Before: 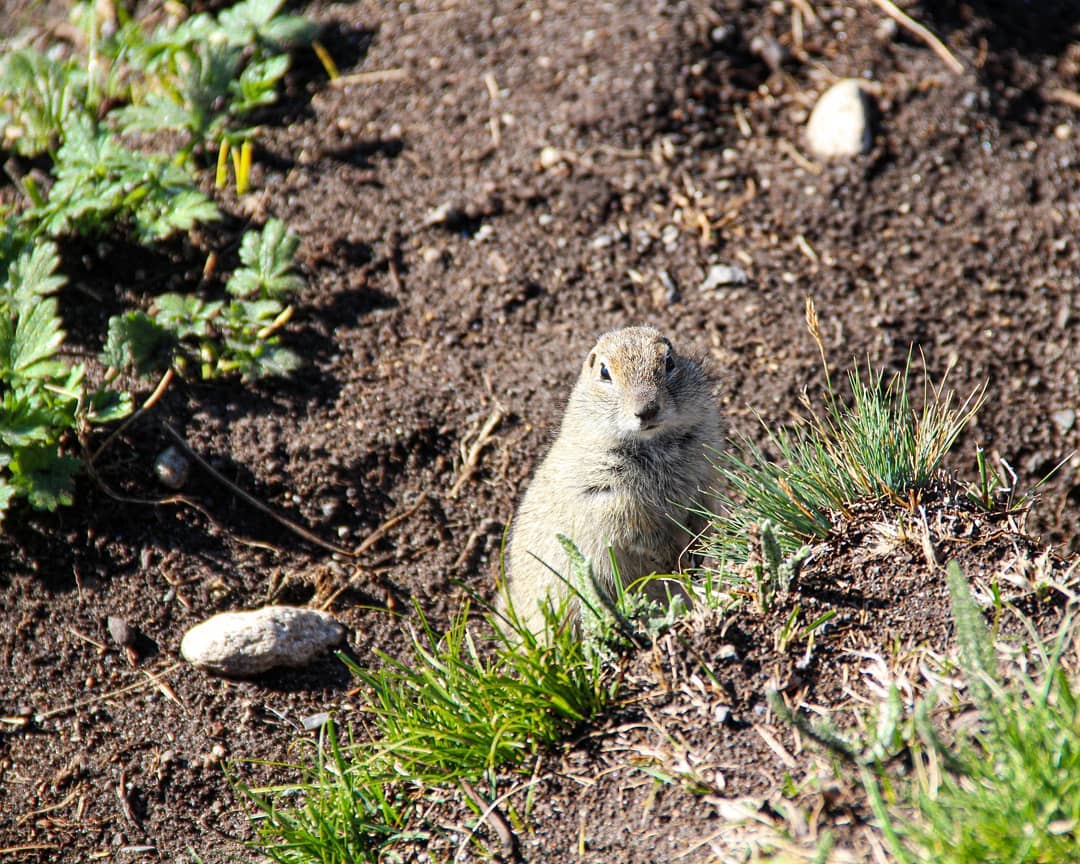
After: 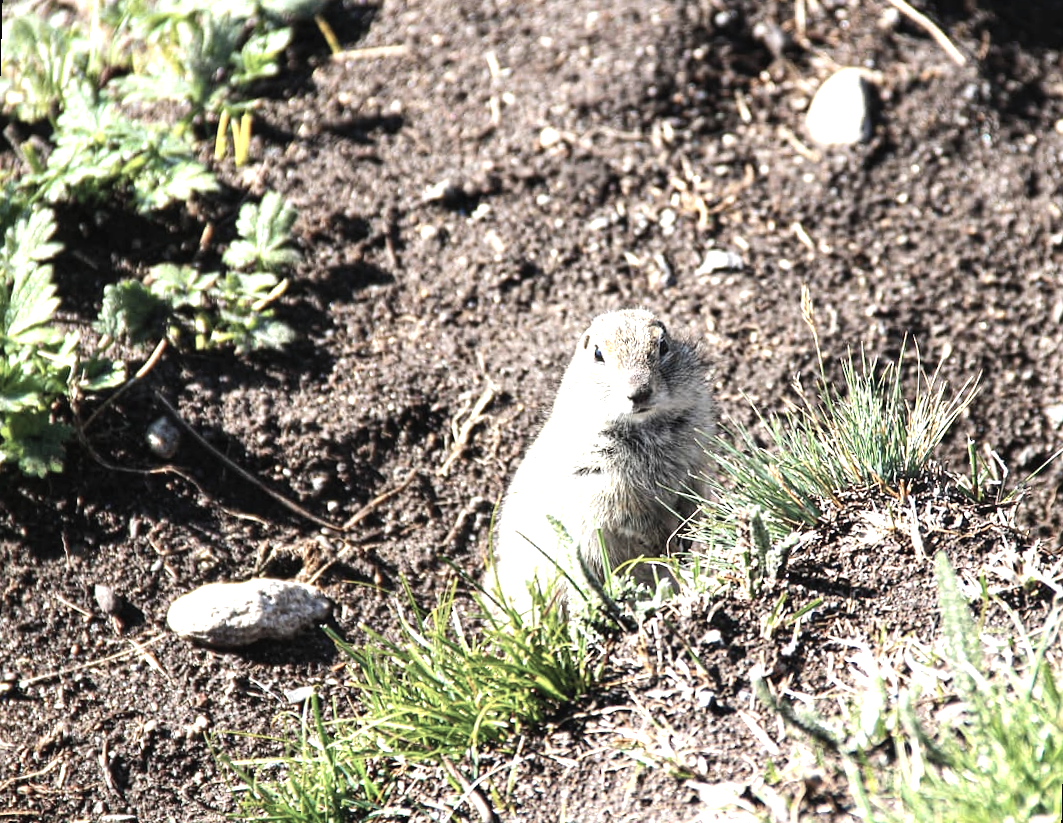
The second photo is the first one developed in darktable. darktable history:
rotate and perspective: rotation 1.57°, crop left 0.018, crop right 0.982, crop top 0.039, crop bottom 0.961
tone equalizer: -8 EV -0.417 EV, -7 EV -0.389 EV, -6 EV -0.333 EV, -5 EV -0.222 EV, -3 EV 0.222 EV, -2 EV 0.333 EV, -1 EV 0.389 EV, +0 EV 0.417 EV, edges refinement/feathering 500, mask exposure compensation -1.57 EV, preserve details no
color balance rgb: on, module defaults
exposure: black level correction 0, exposure 0.7 EV, compensate exposure bias true, compensate highlight preservation false
contrast brightness saturation: contrast -0.05, saturation -0.41
